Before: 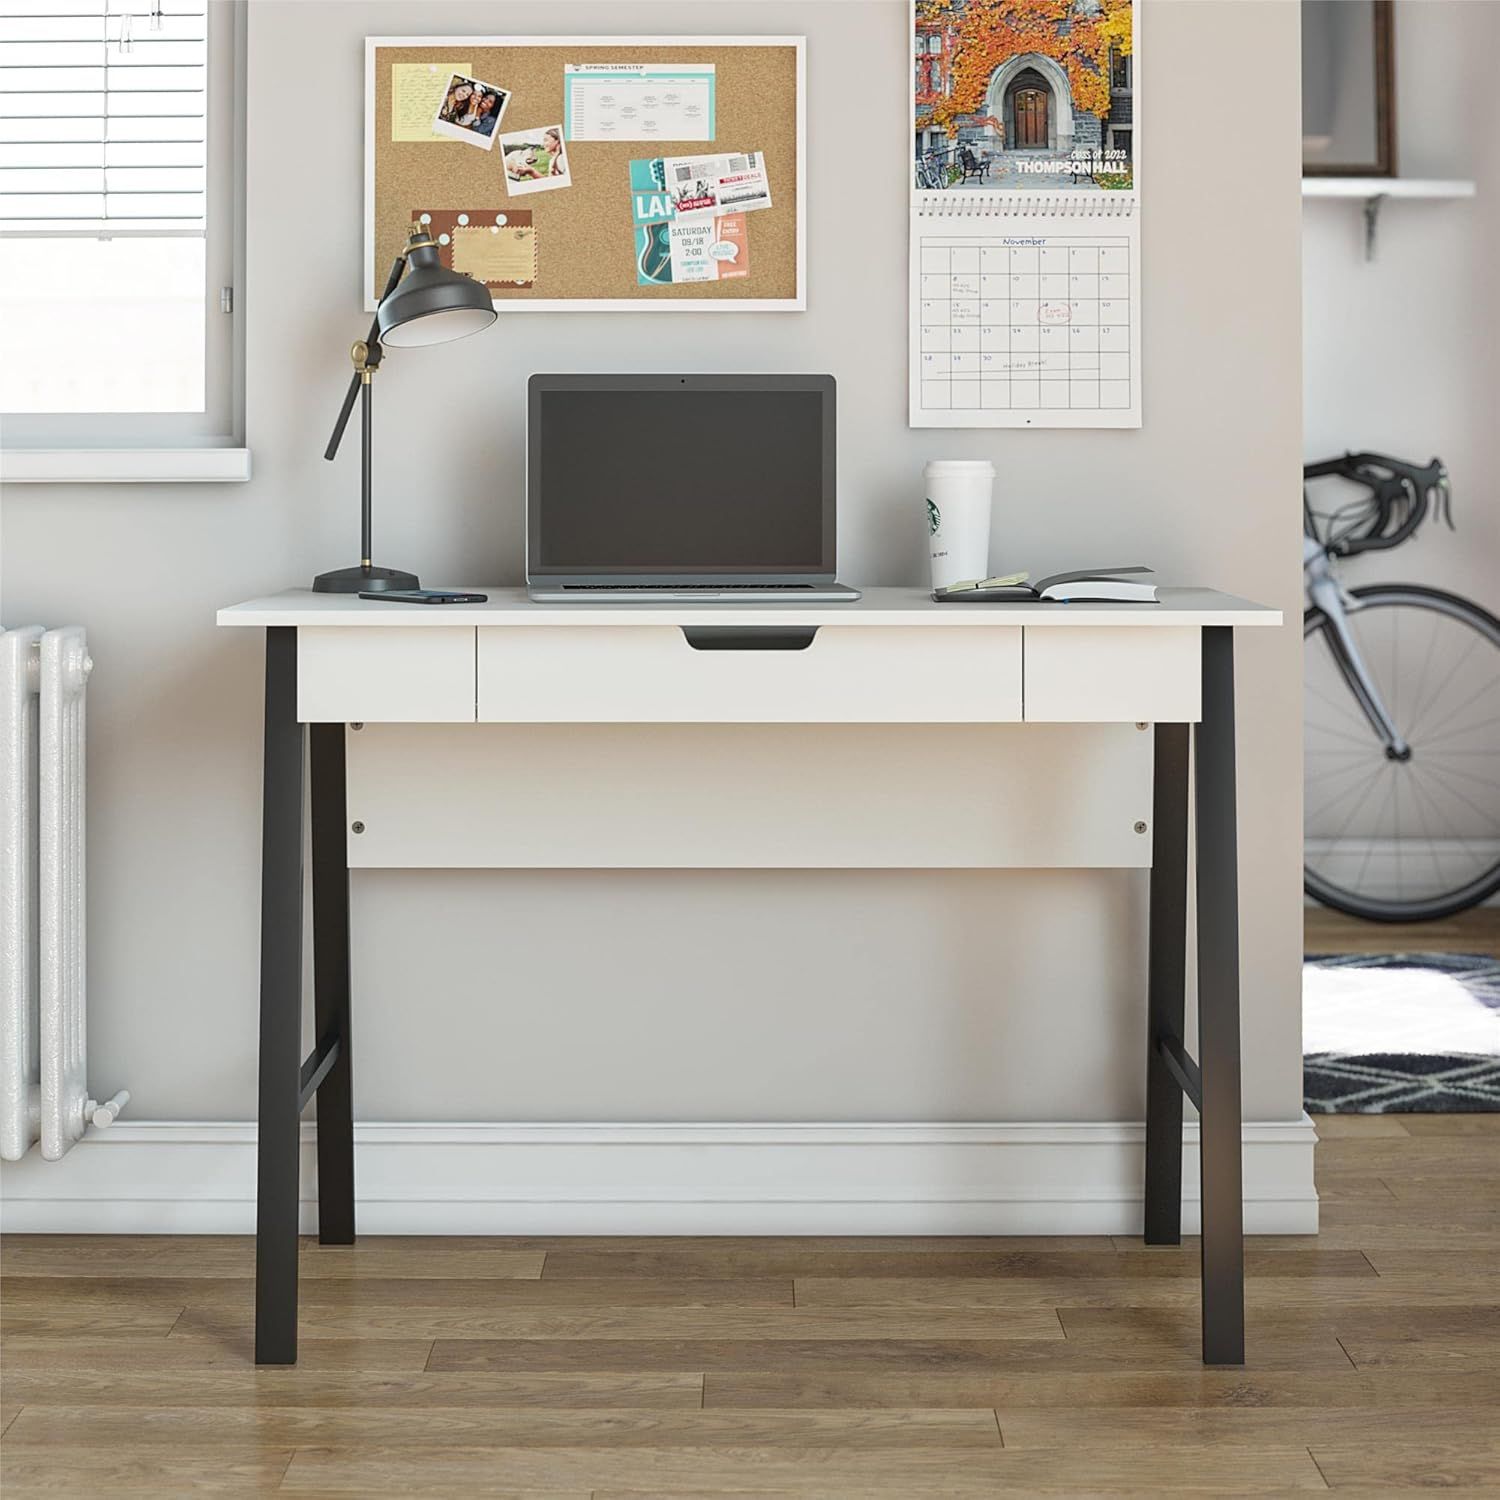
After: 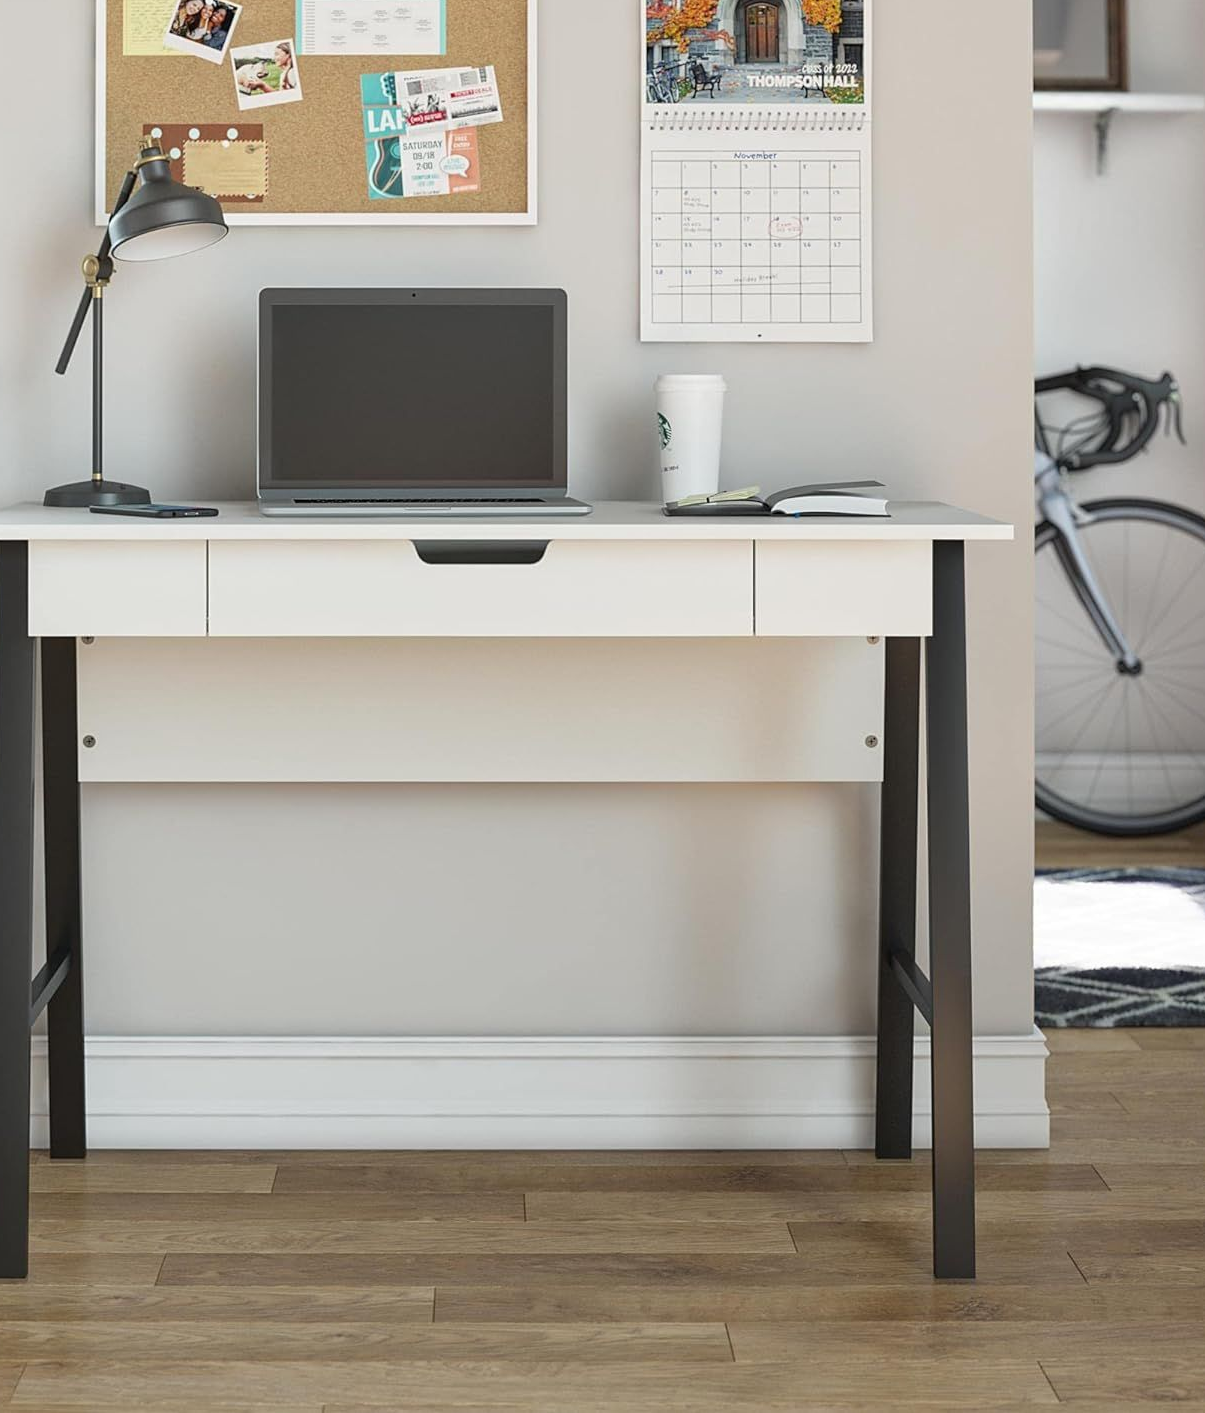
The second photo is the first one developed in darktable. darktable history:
crop and rotate: left 17.968%, top 5.794%, right 1.665%
